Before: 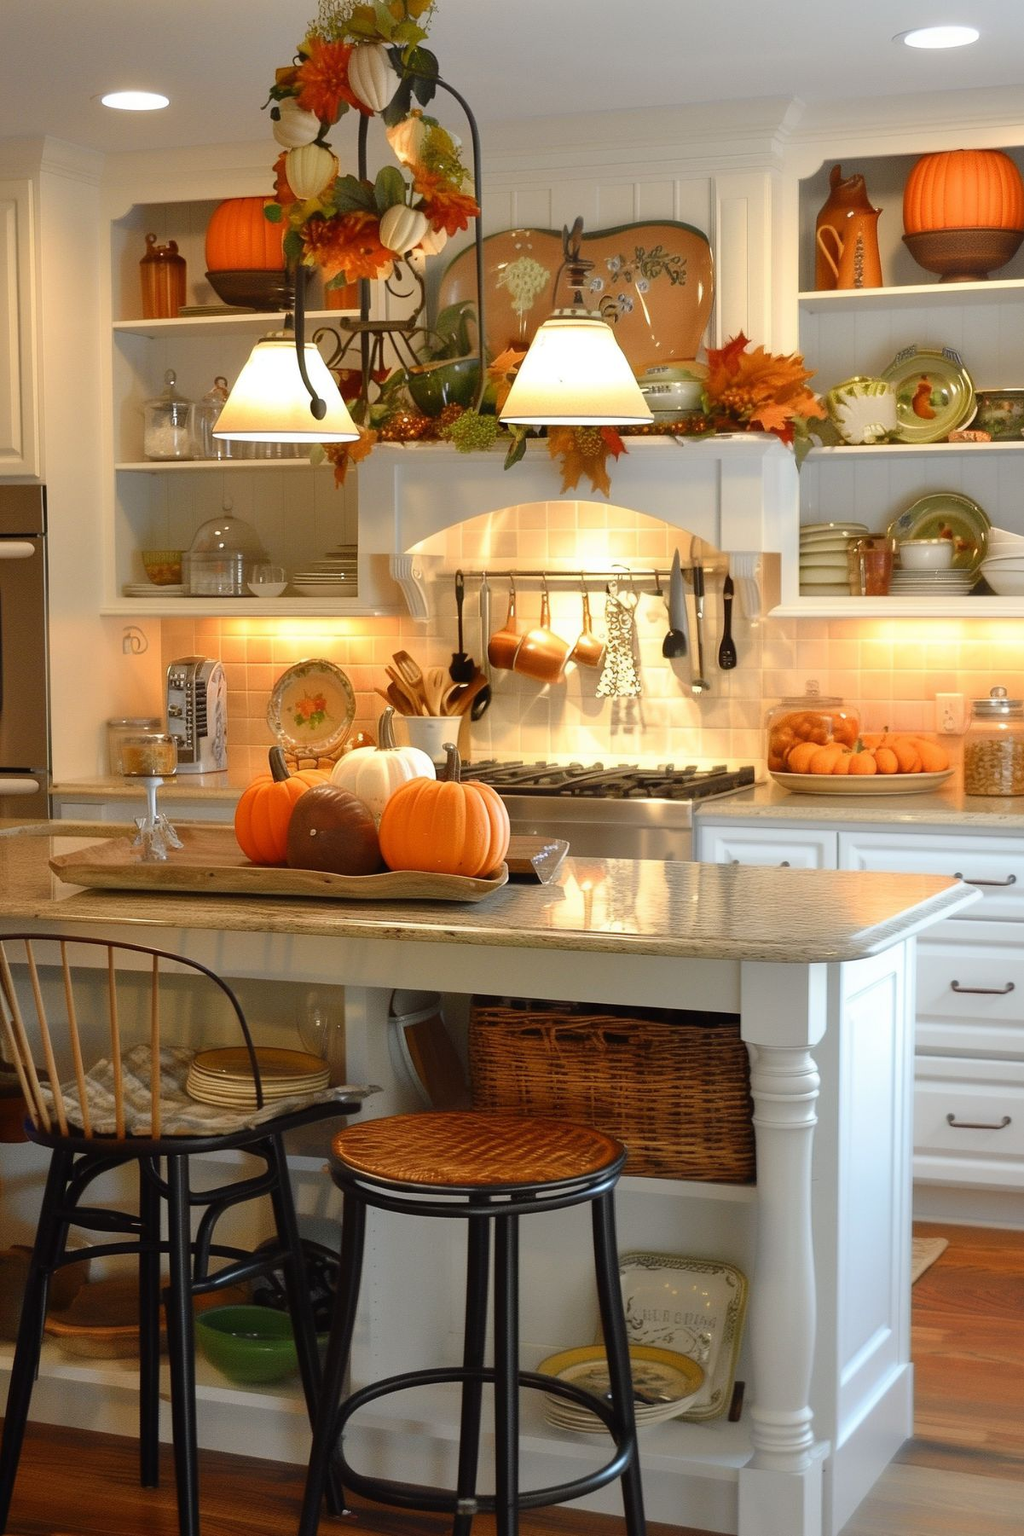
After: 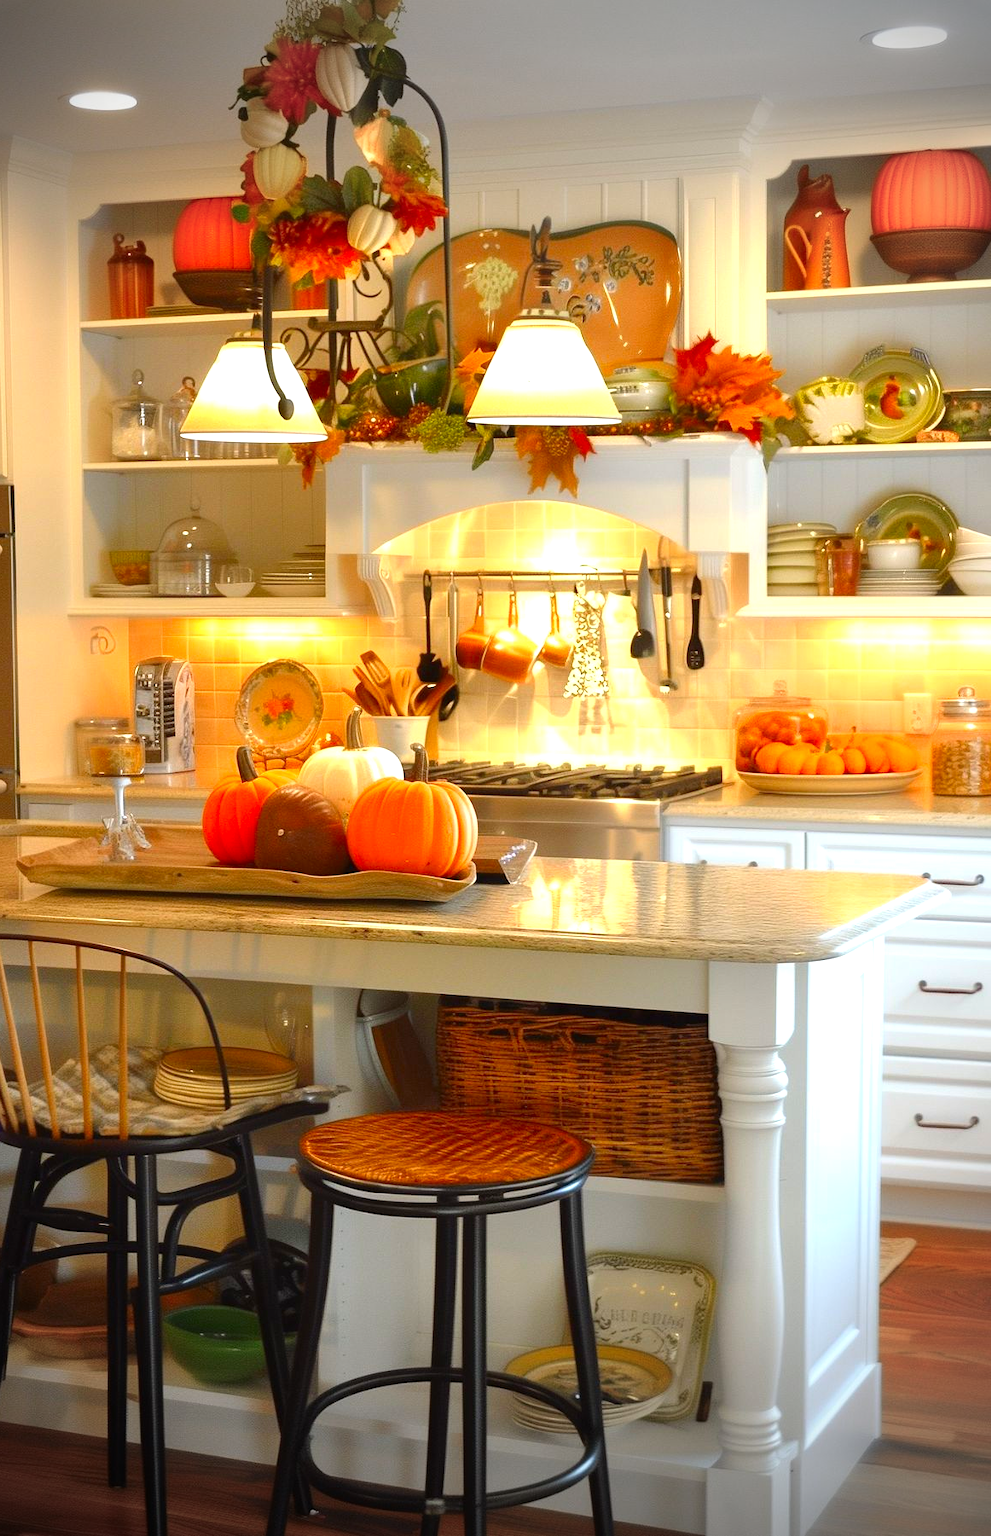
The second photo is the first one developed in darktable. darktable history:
crop and rotate: left 3.238%
vignetting: fall-off start 75%, brightness -0.692, width/height ratio 1.084
color correction: saturation 1.32
exposure: exposure 0.6 EV, compensate highlight preservation false
